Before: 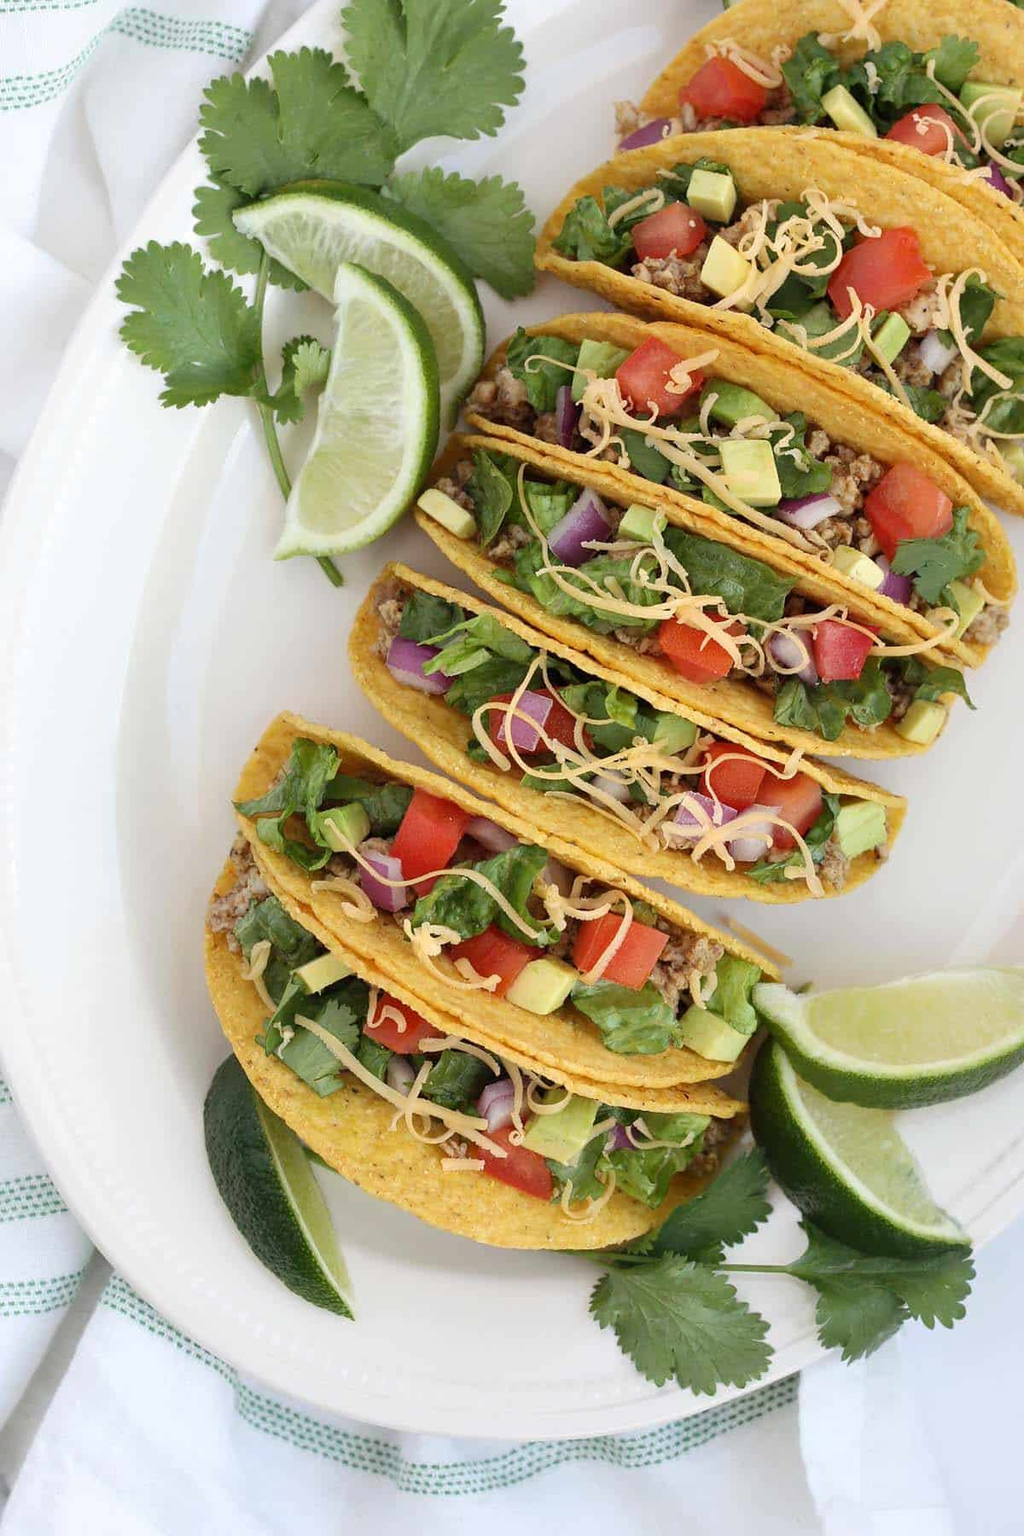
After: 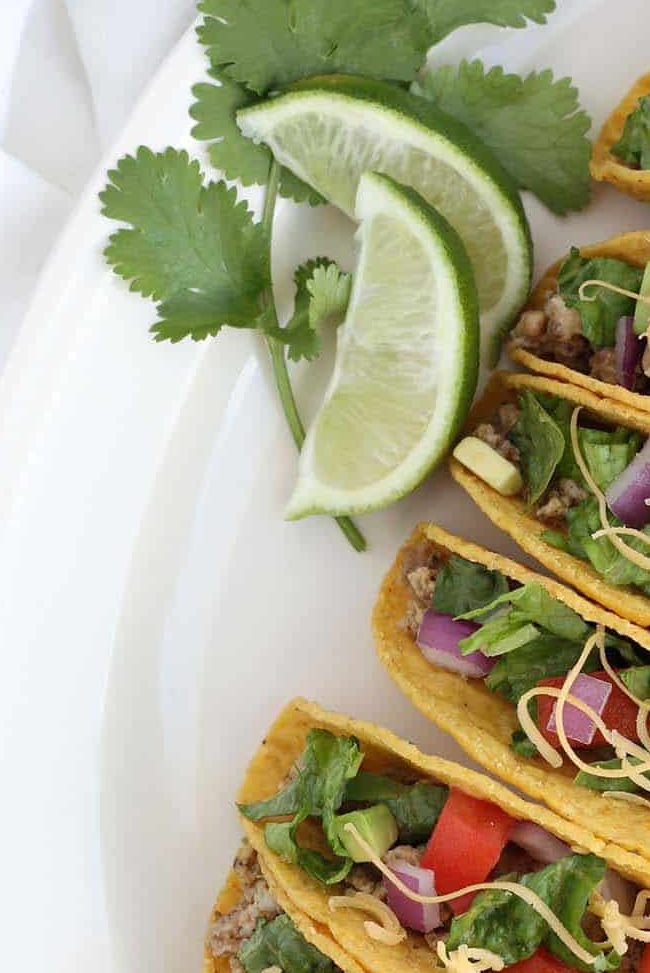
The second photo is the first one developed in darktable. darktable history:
crop and rotate: left 3.045%, top 7.572%, right 42.738%, bottom 38.372%
